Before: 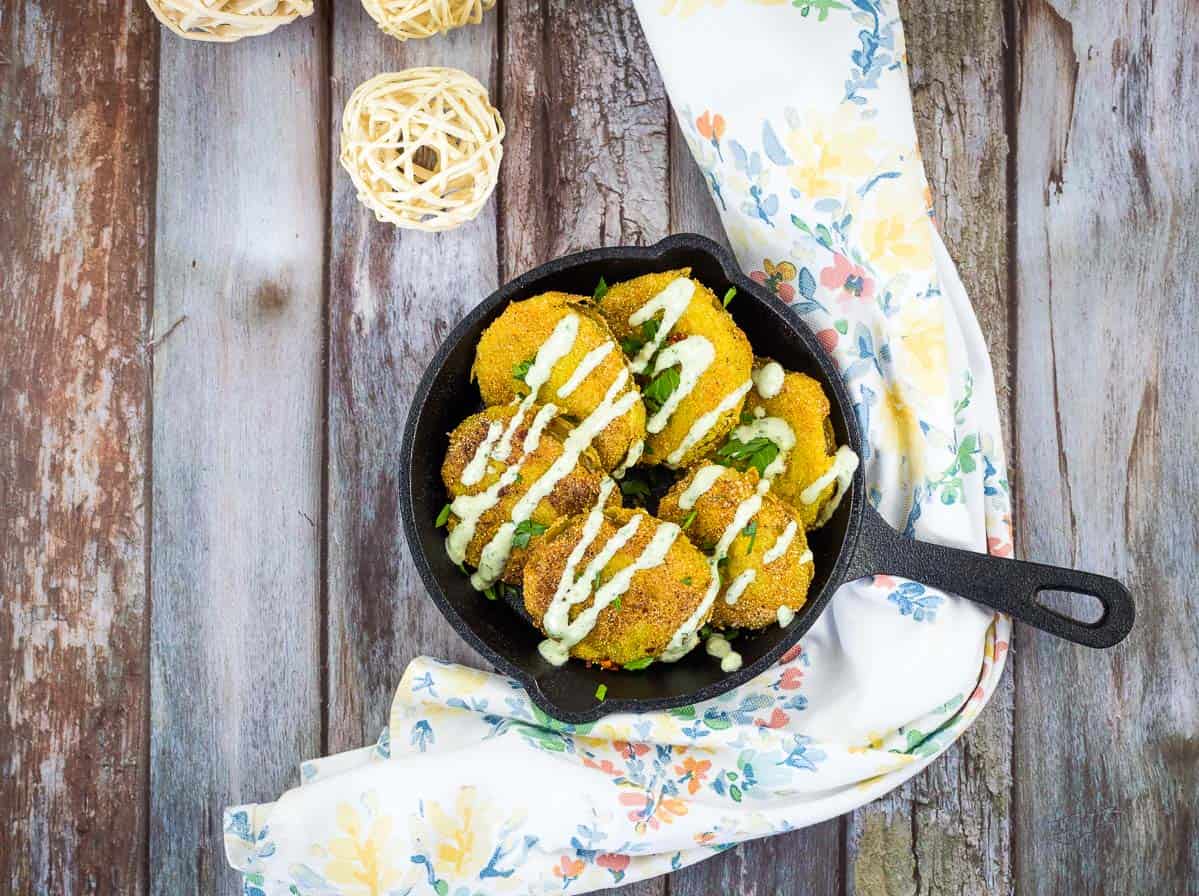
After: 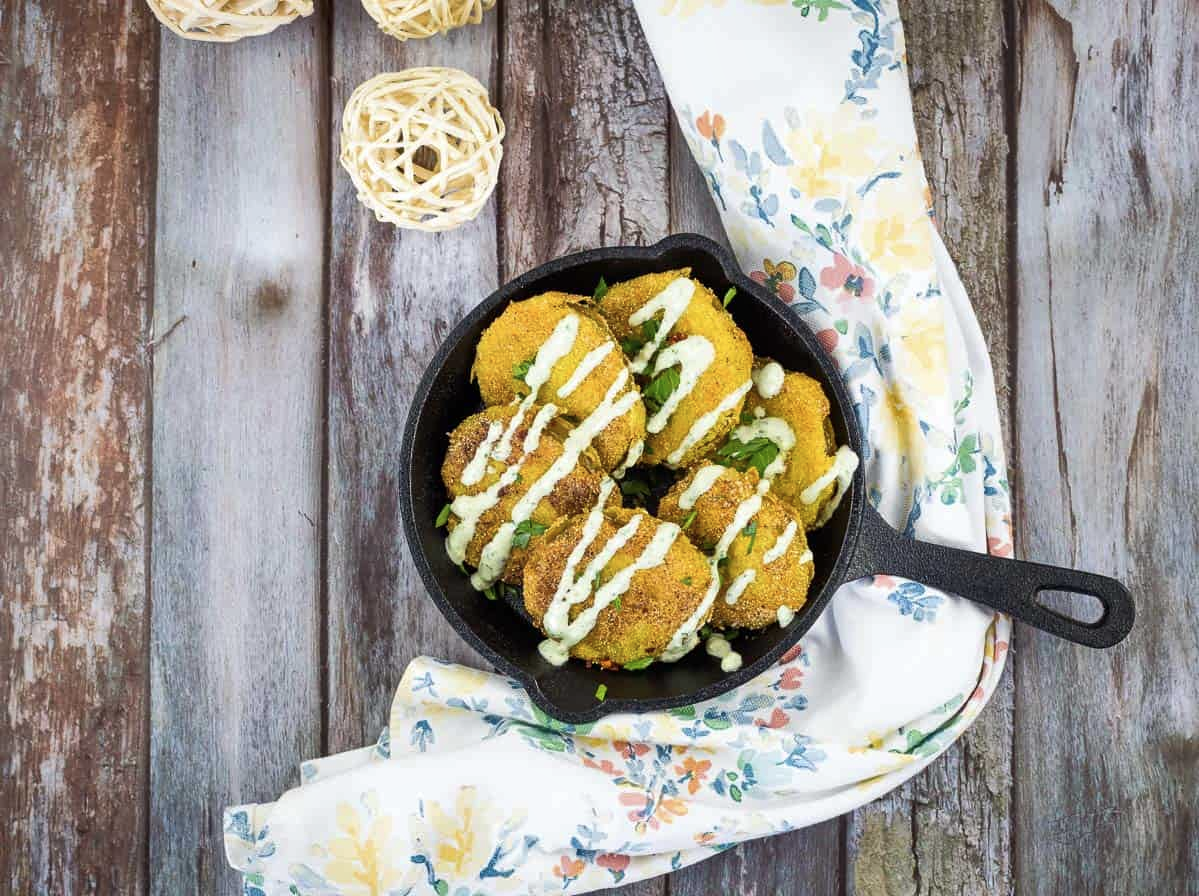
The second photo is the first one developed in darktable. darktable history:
color contrast: green-magenta contrast 0.84, blue-yellow contrast 0.86
shadows and highlights: soften with gaussian
